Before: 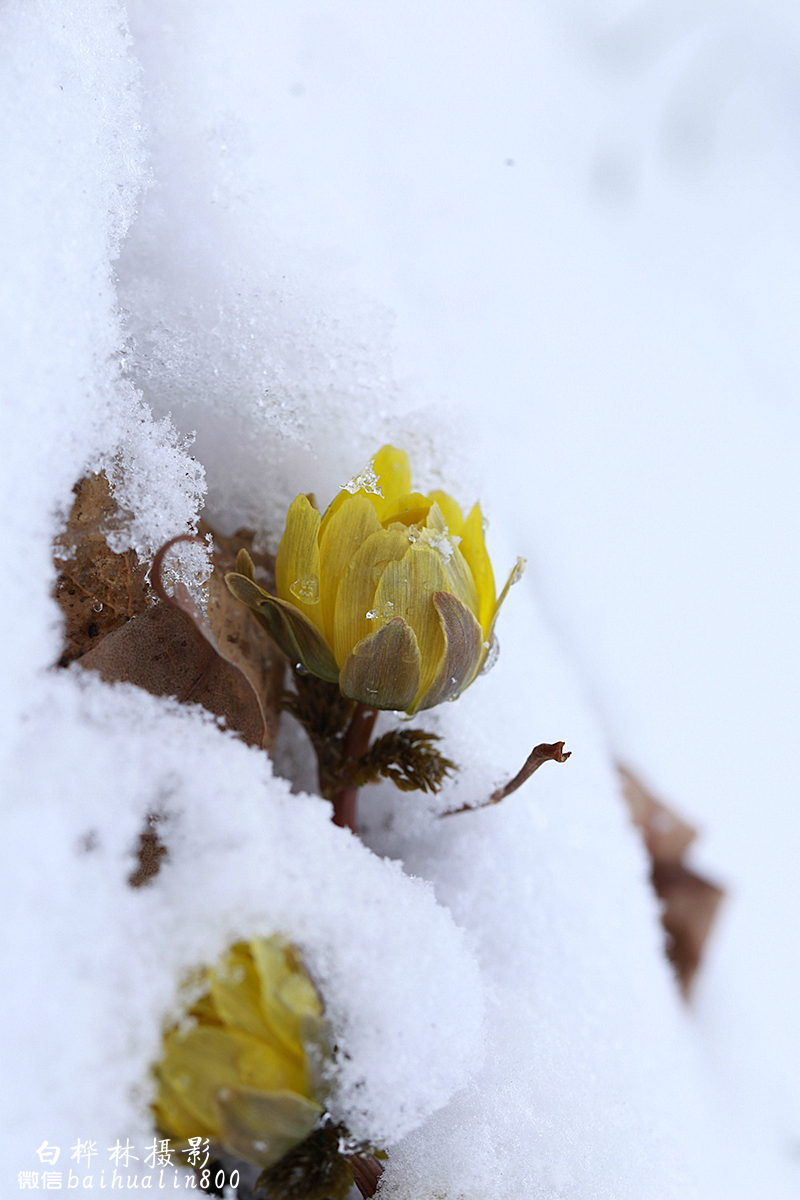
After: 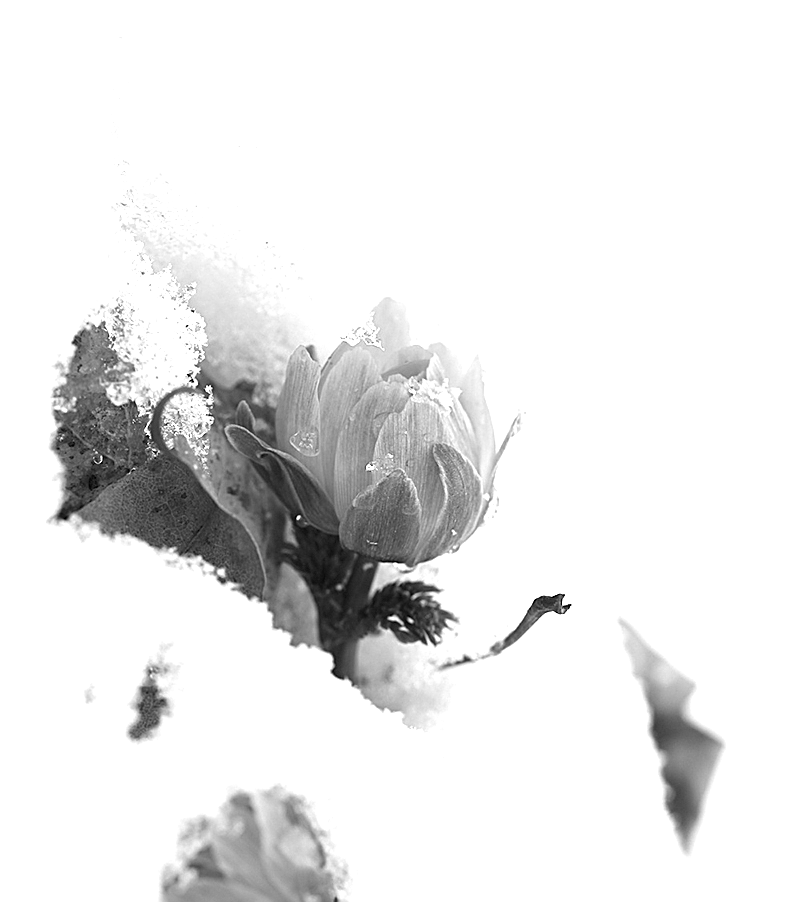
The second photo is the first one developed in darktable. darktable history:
contrast brightness saturation: saturation -0.992
crop and rotate: top 12.361%, bottom 12.422%
sharpen: radius 2.494, amount 0.333
exposure: black level correction 0, exposure 1.19 EV, compensate highlight preservation false
color calibration: output gray [0.267, 0.423, 0.267, 0], illuminant same as pipeline (D50), adaptation XYZ, x 0.346, y 0.358, temperature 5004.06 K
